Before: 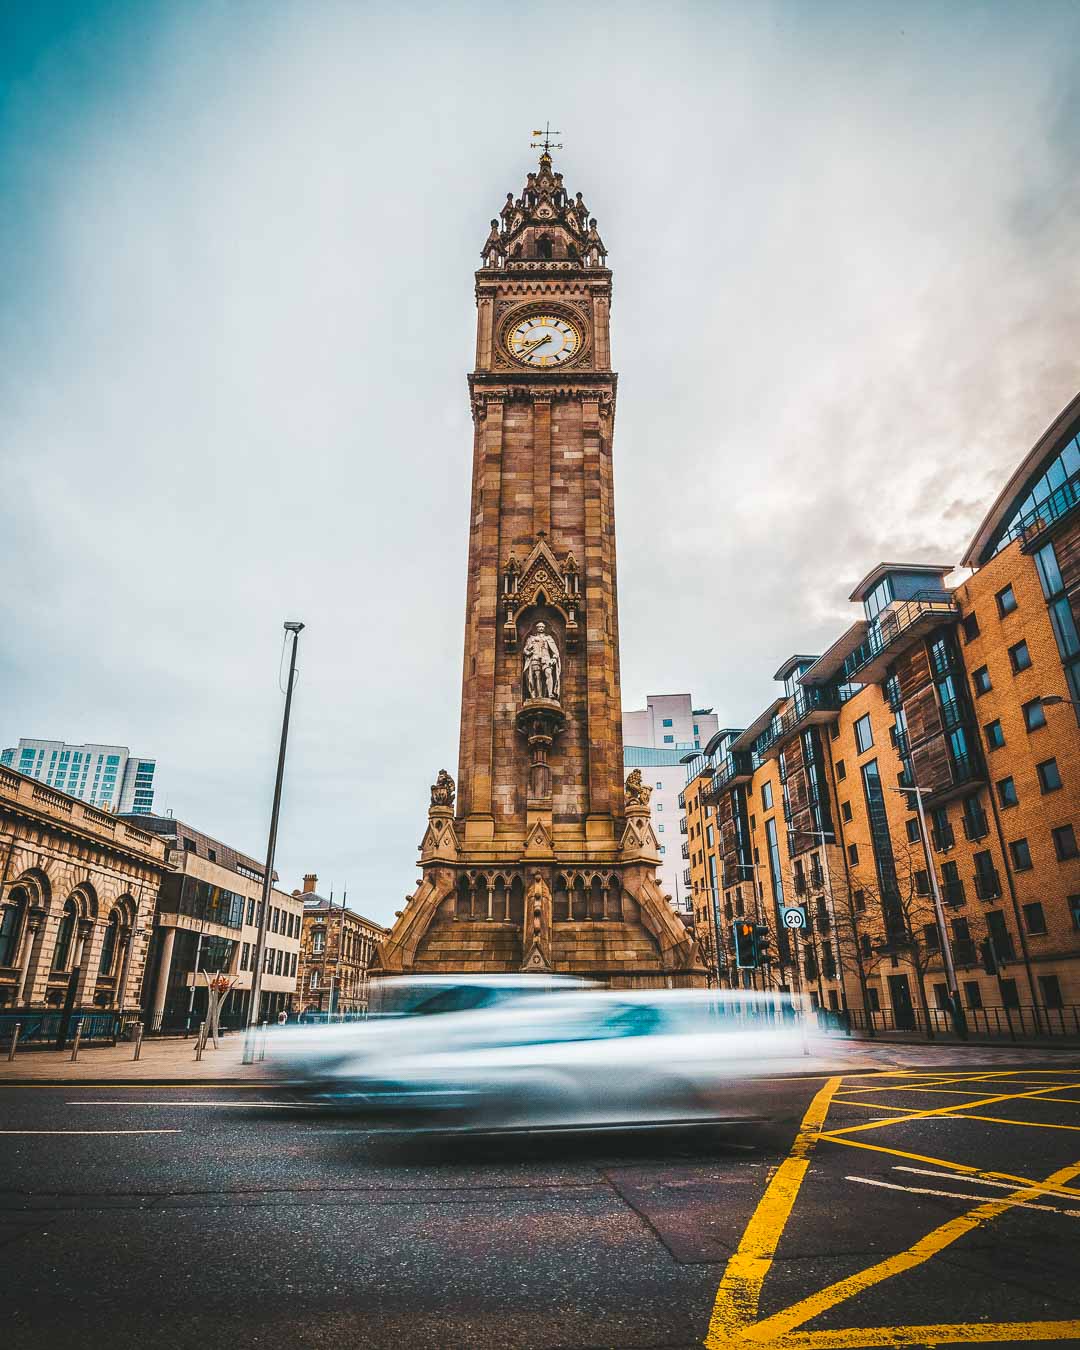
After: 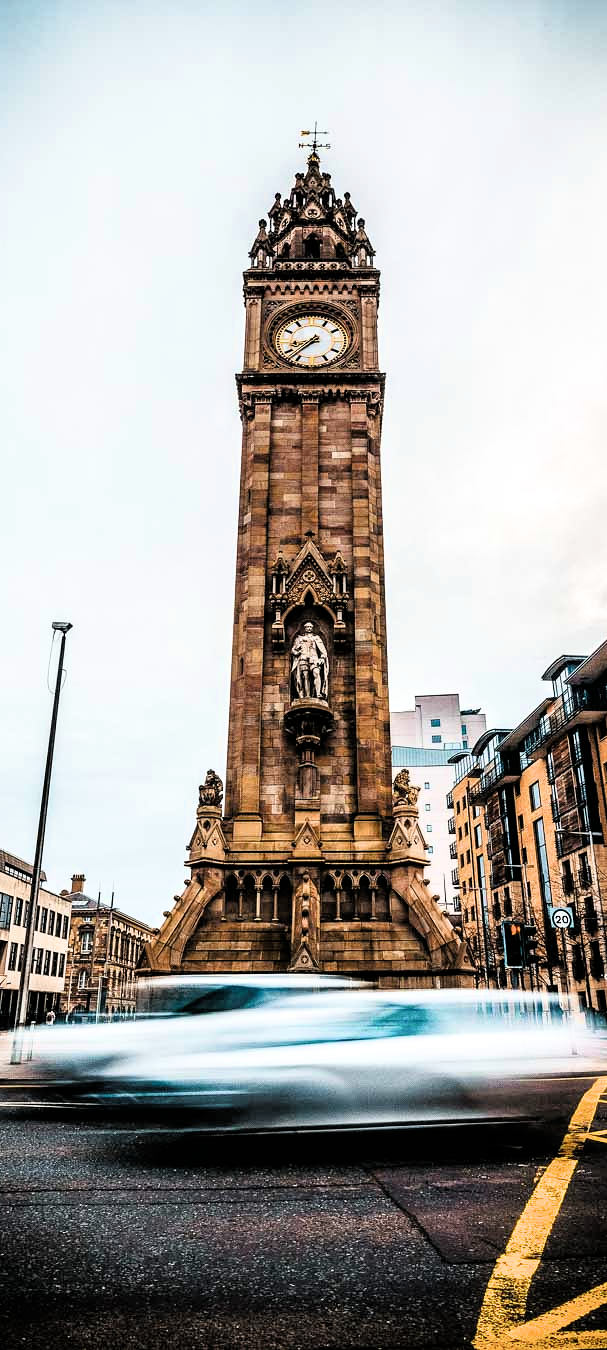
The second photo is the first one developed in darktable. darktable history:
crop: left 21.496%, right 22.254%
filmic rgb: black relative exposure -3.57 EV, white relative exposure 2.29 EV, hardness 3.41
